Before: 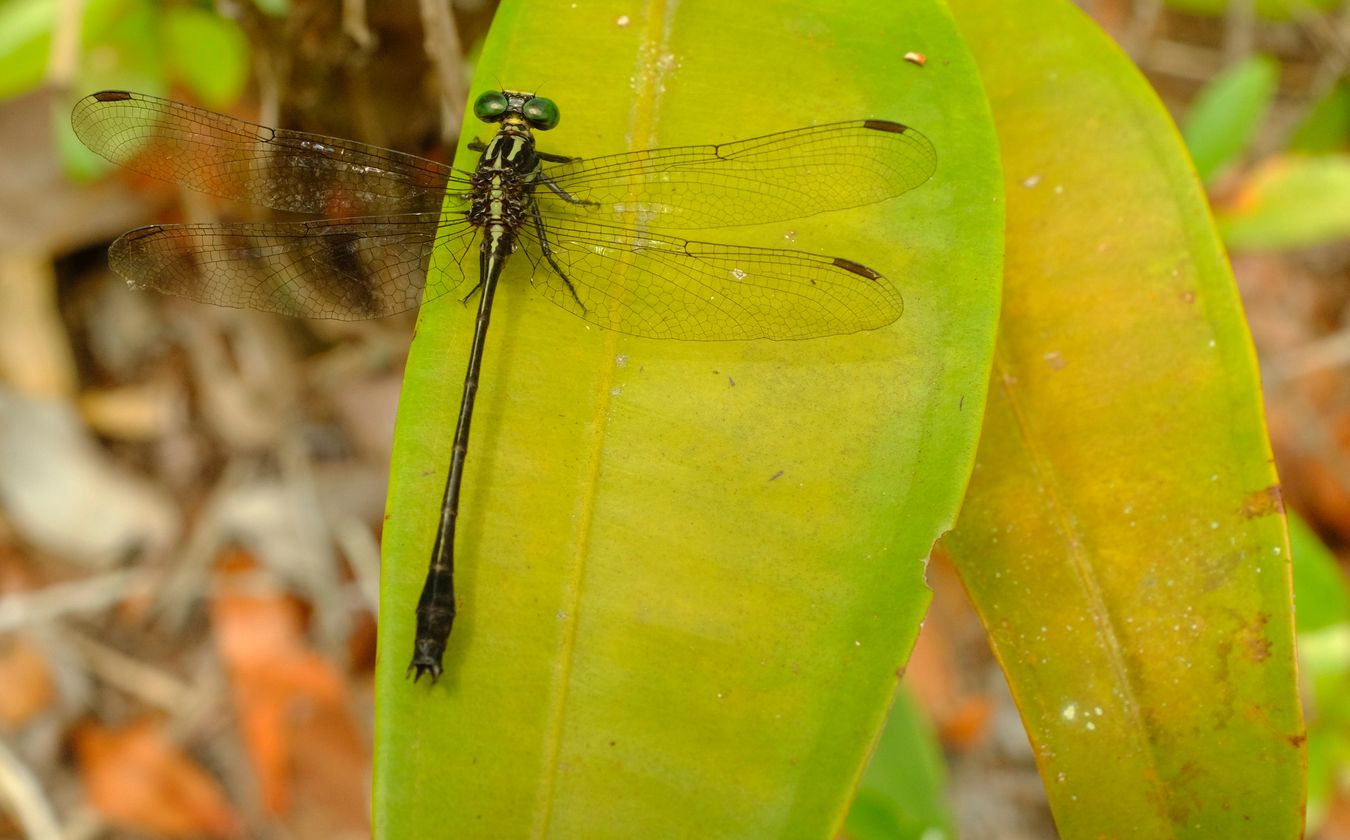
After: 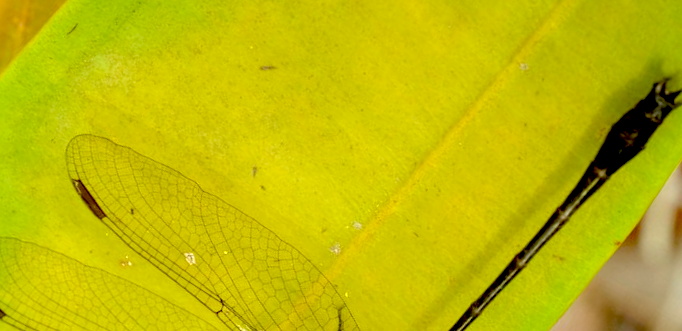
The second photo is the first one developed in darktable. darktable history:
crop and rotate: angle 147.34°, left 9.222%, top 15.605%, right 4.412%, bottom 16.969%
exposure: black level correction 0.032, exposure 0.326 EV, compensate highlight preservation false
